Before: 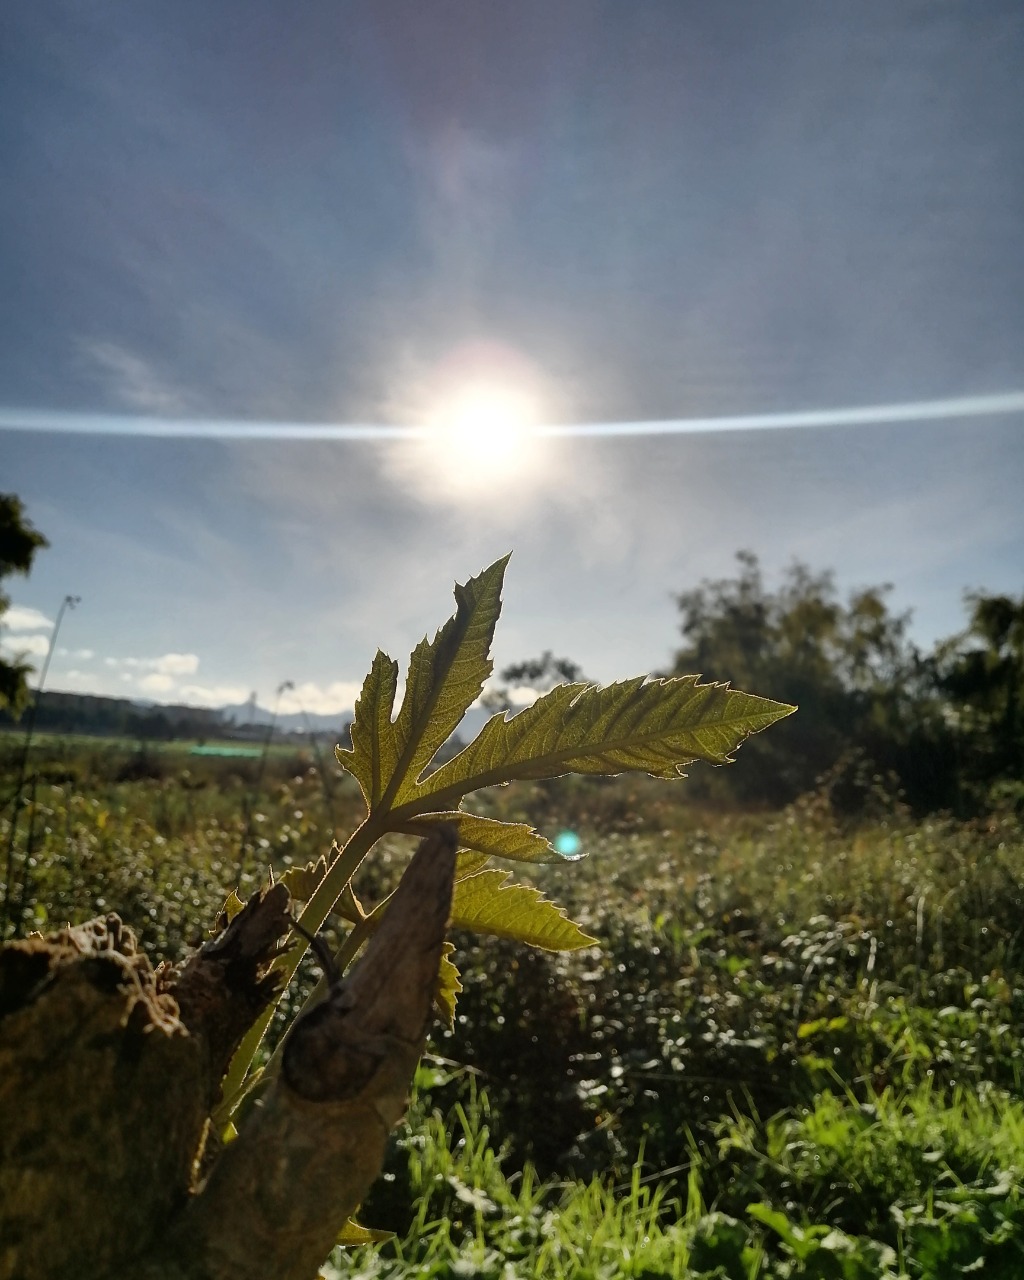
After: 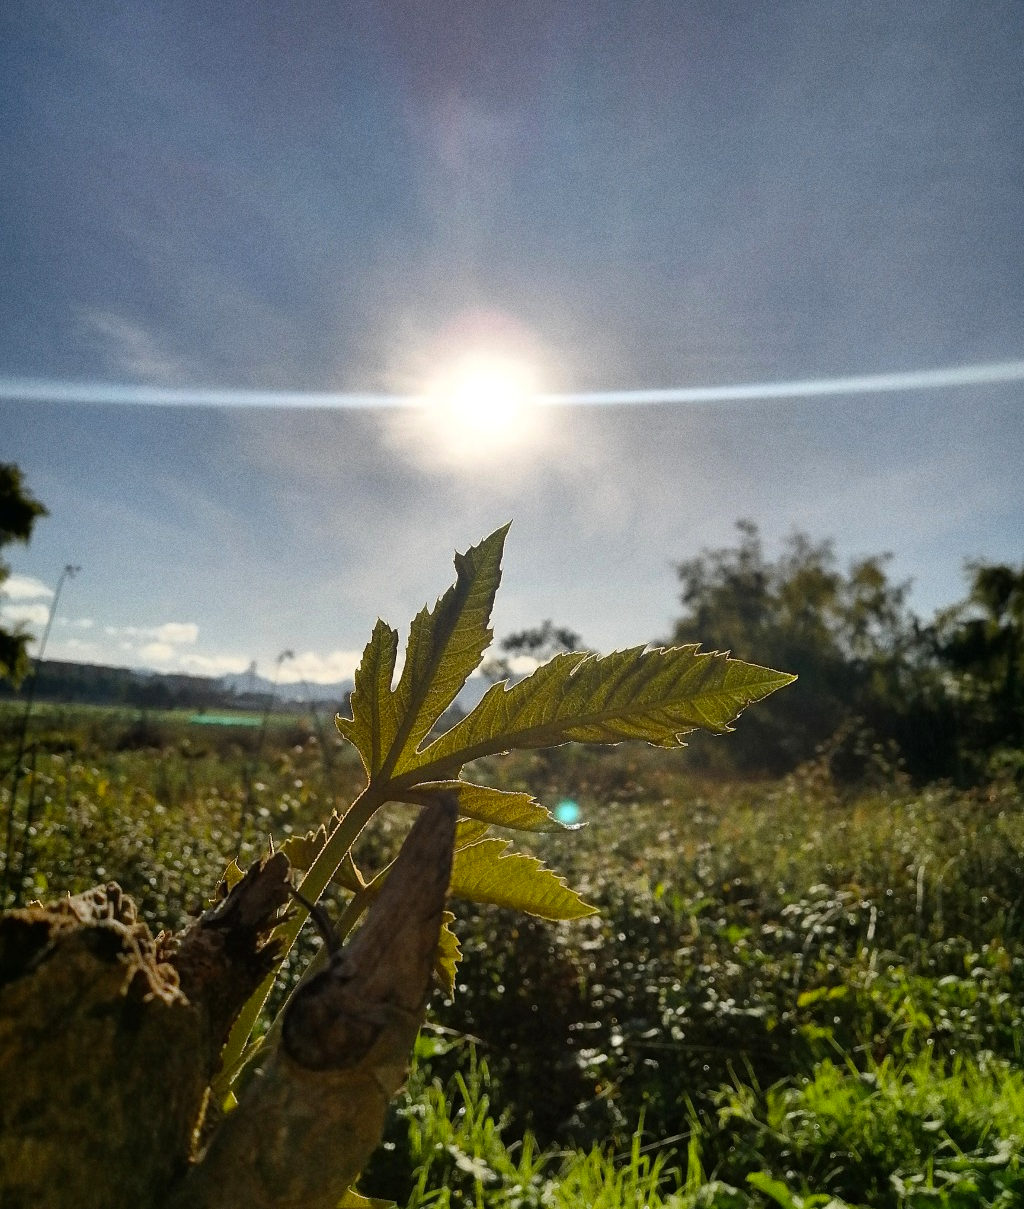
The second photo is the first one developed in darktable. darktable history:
crop and rotate: top 2.479%, bottom 3.018%
color balance: output saturation 110%
grain: coarseness 0.47 ISO
